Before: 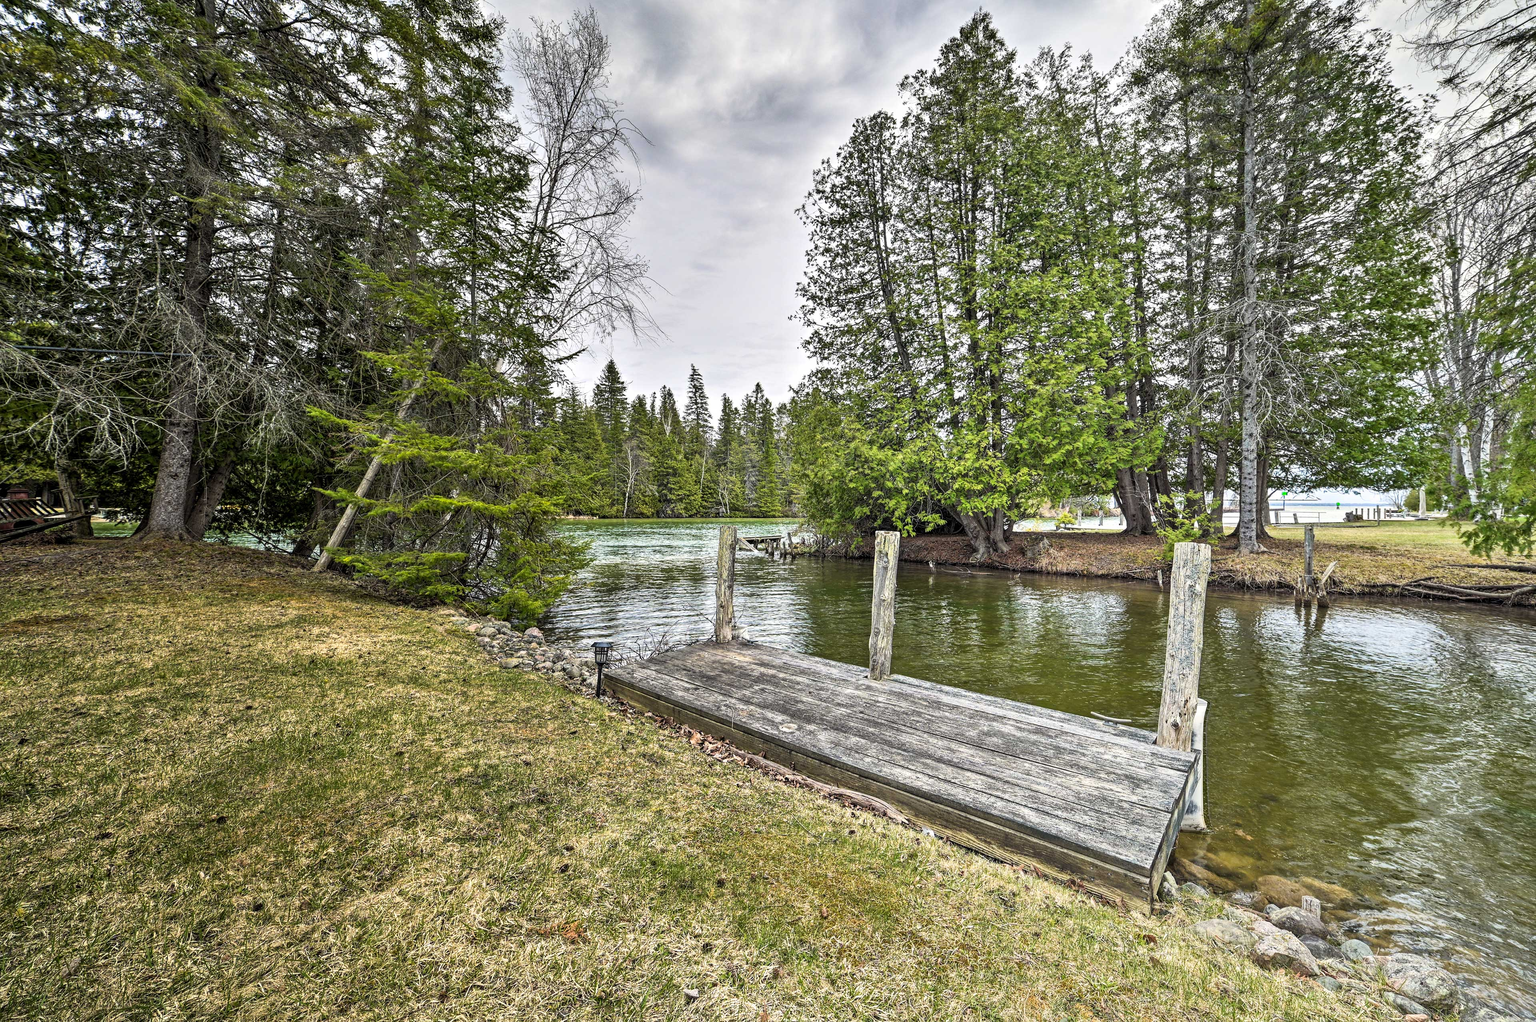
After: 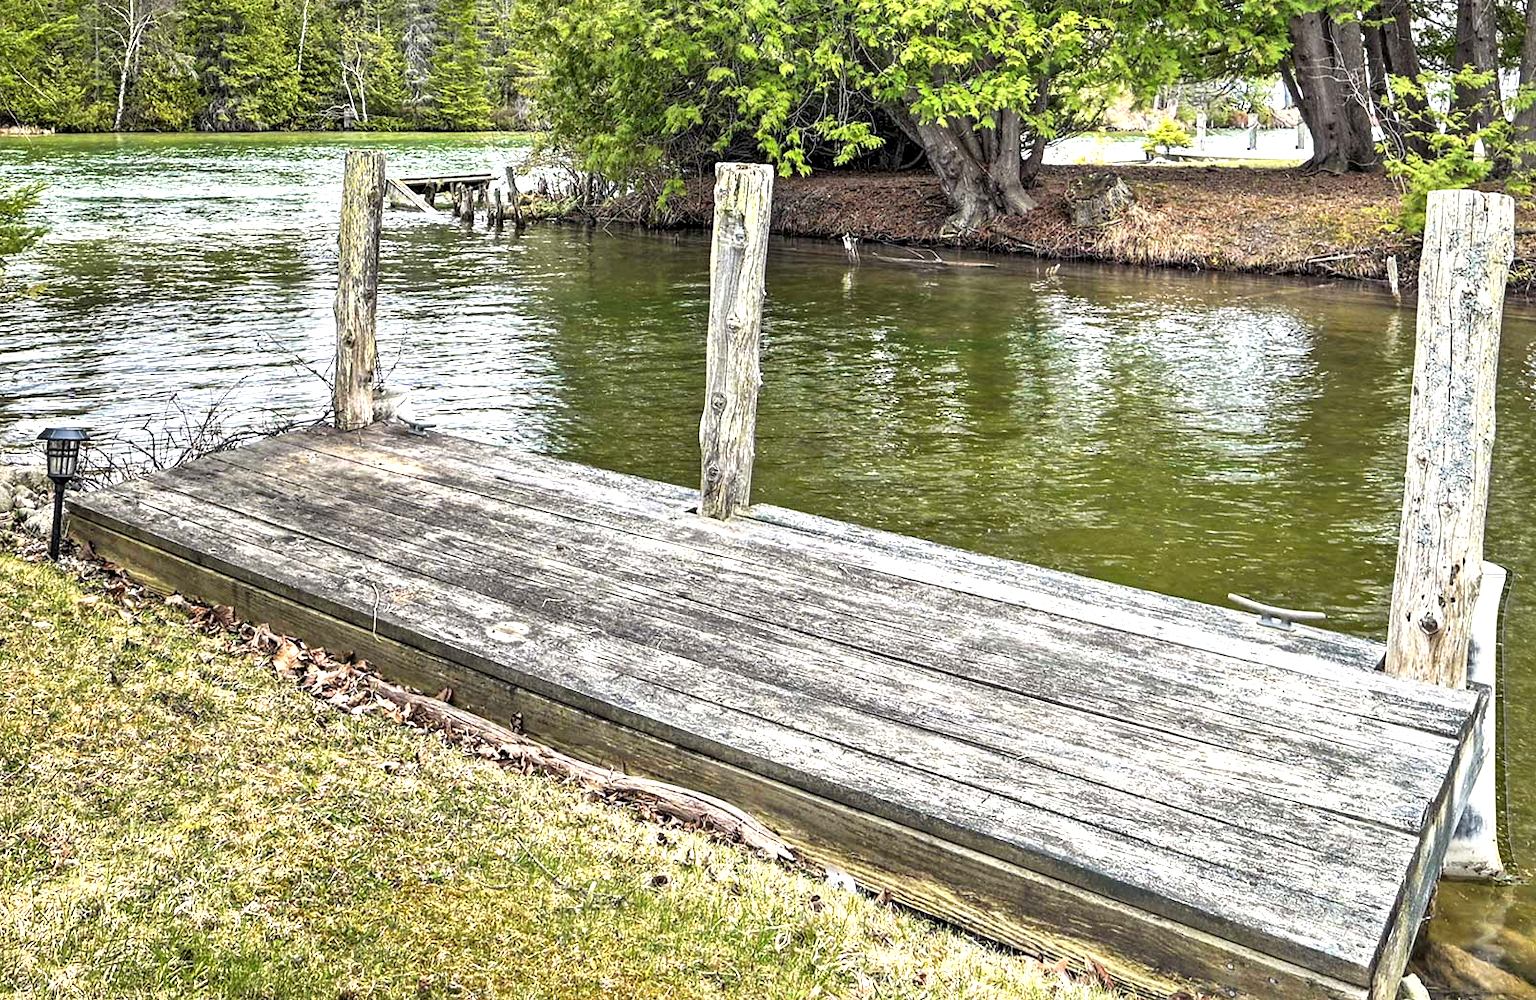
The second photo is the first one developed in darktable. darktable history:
exposure: black level correction 0.001, exposure 0.673 EV, compensate highlight preservation false
crop: left 37.448%, top 45.282%, right 20.566%, bottom 13.602%
